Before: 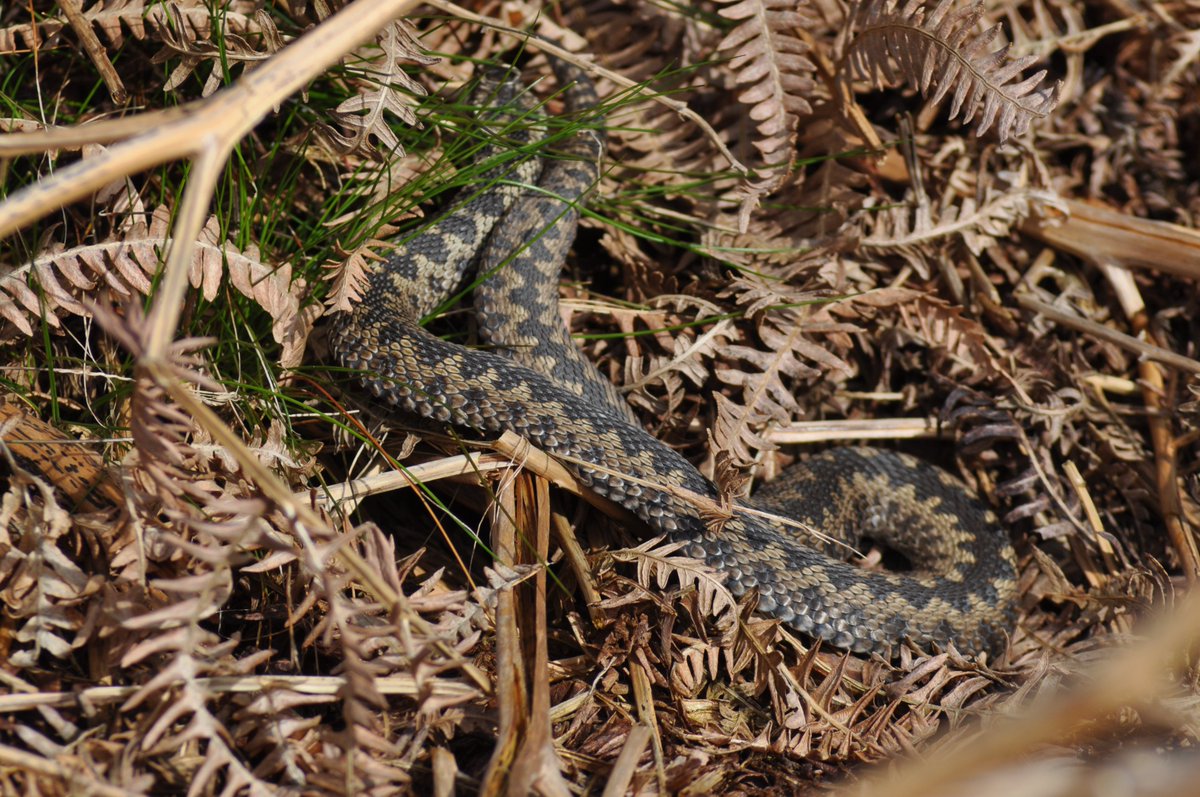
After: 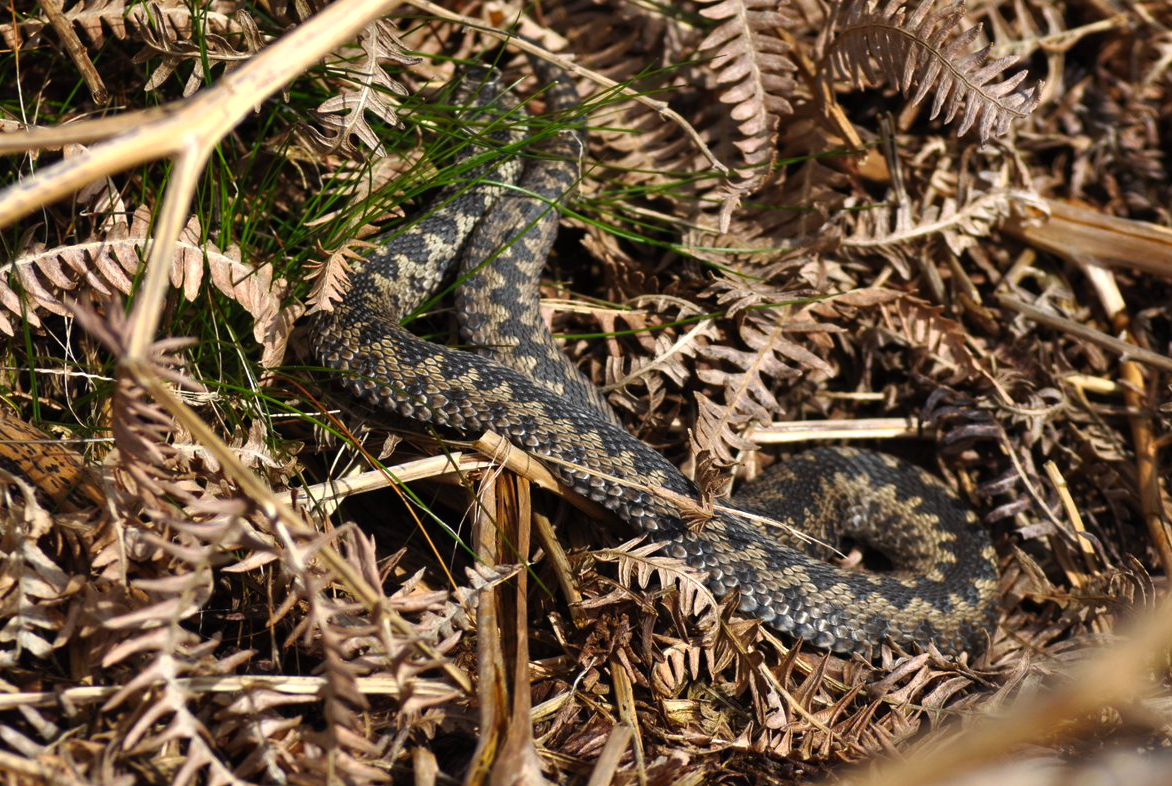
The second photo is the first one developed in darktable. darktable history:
color balance rgb: perceptual saturation grading › global saturation 10.541%, perceptual brilliance grading › highlights 16.078%, perceptual brilliance grading › shadows -14.171%
crop and rotate: left 1.627%, right 0.665%, bottom 1.272%
